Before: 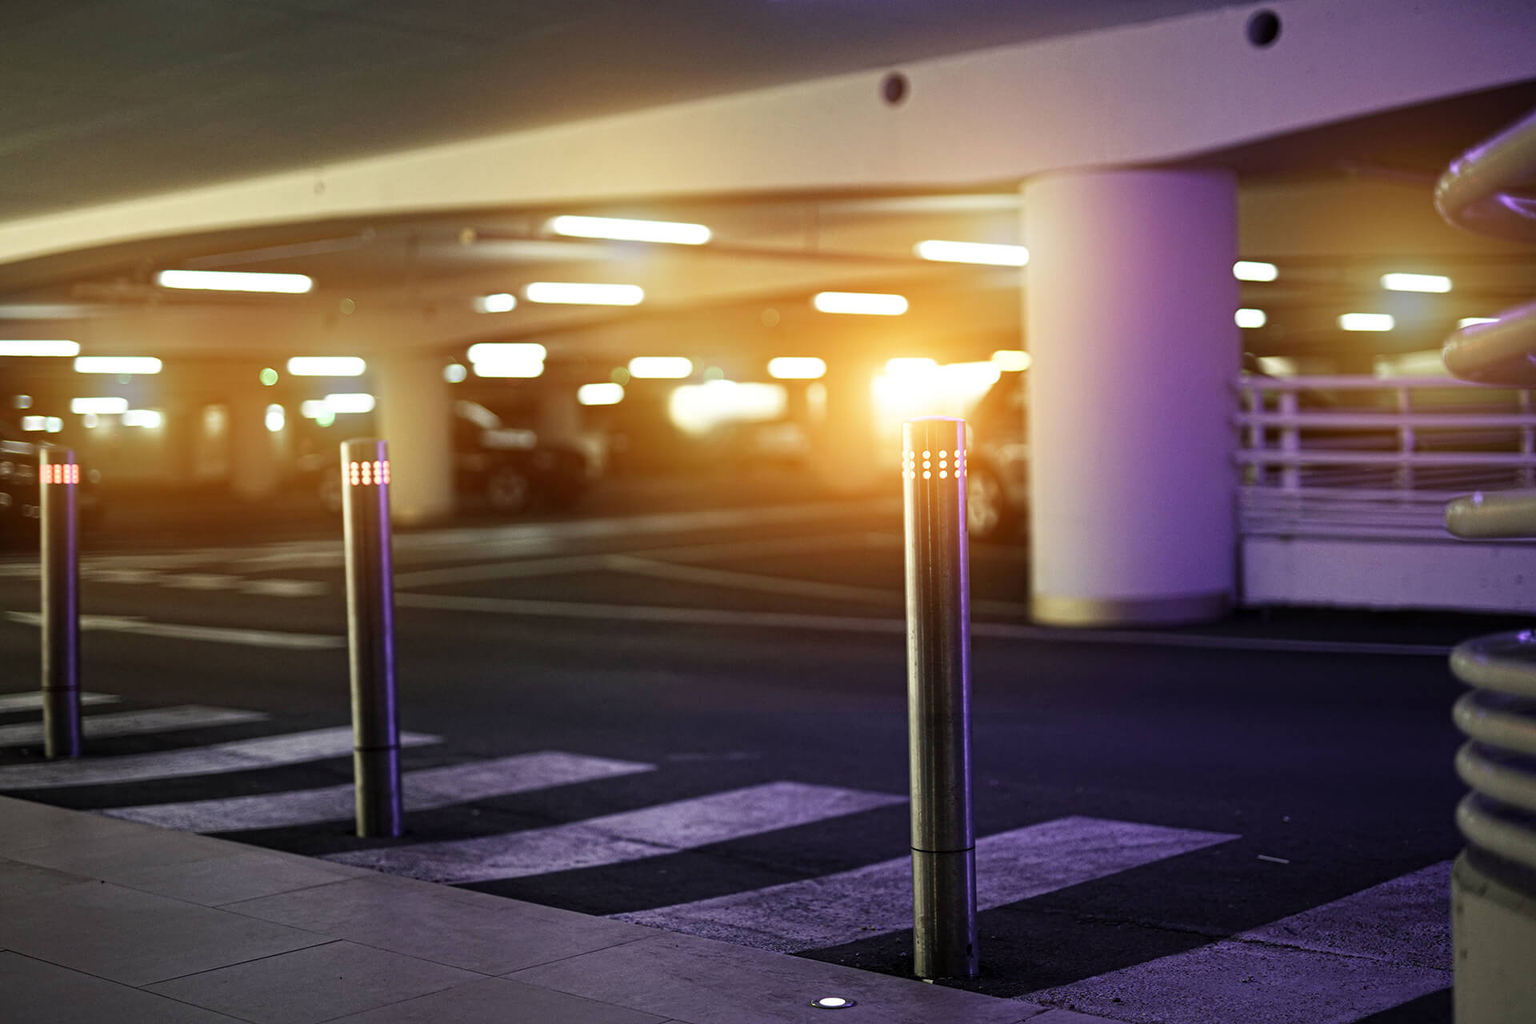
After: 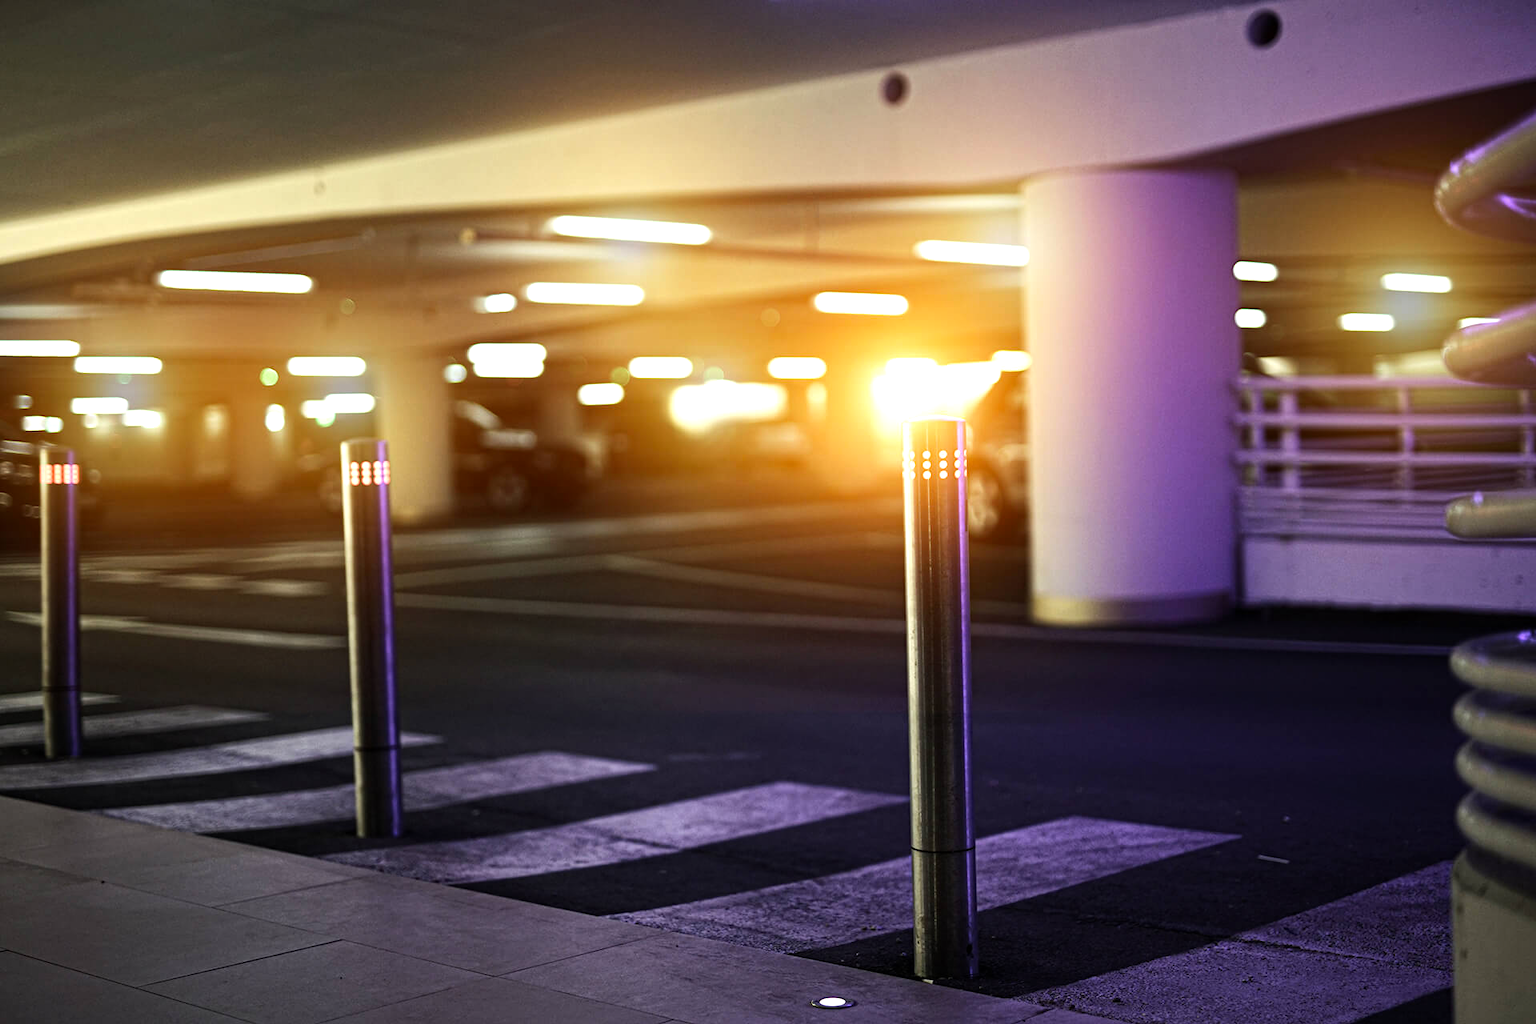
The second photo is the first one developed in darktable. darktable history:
tone equalizer: -8 EV -0.417 EV, -7 EV -0.389 EV, -6 EV -0.333 EV, -5 EV -0.222 EV, -3 EV 0.222 EV, -2 EV 0.333 EV, -1 EV 0.389 EV, +0 EV 0.417 EV, edges refinement/feathering 500, mask exposure compensation -1.57 EV, preserve details no
color contrast: green-magenta contrast 1.1, blue-yellow contrast 1.1, unbound 0
